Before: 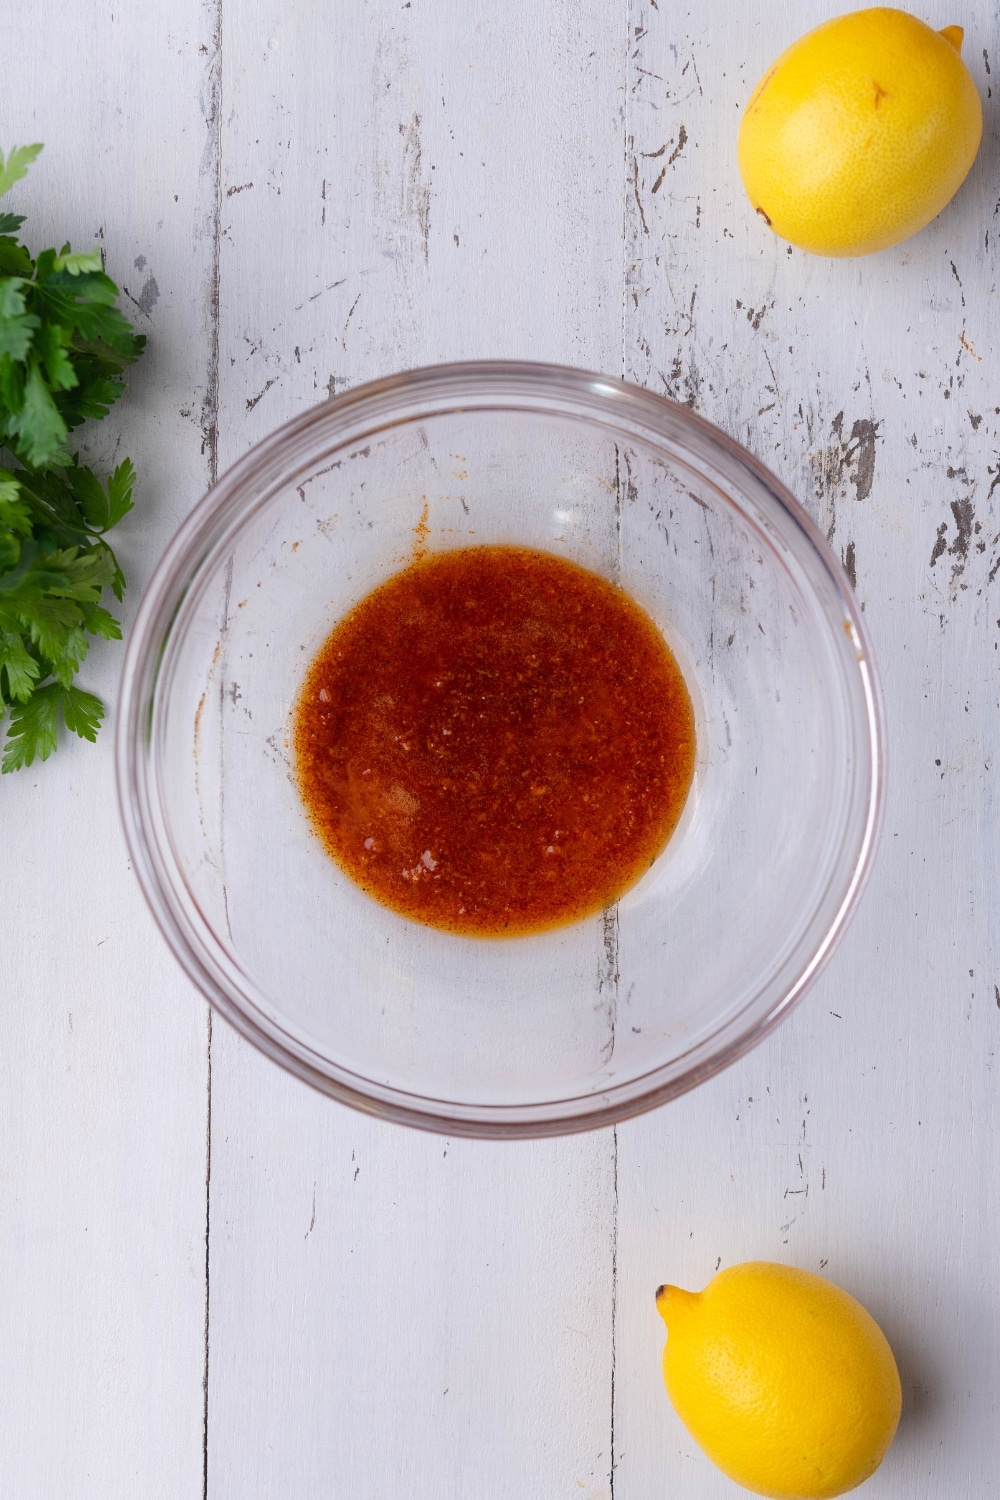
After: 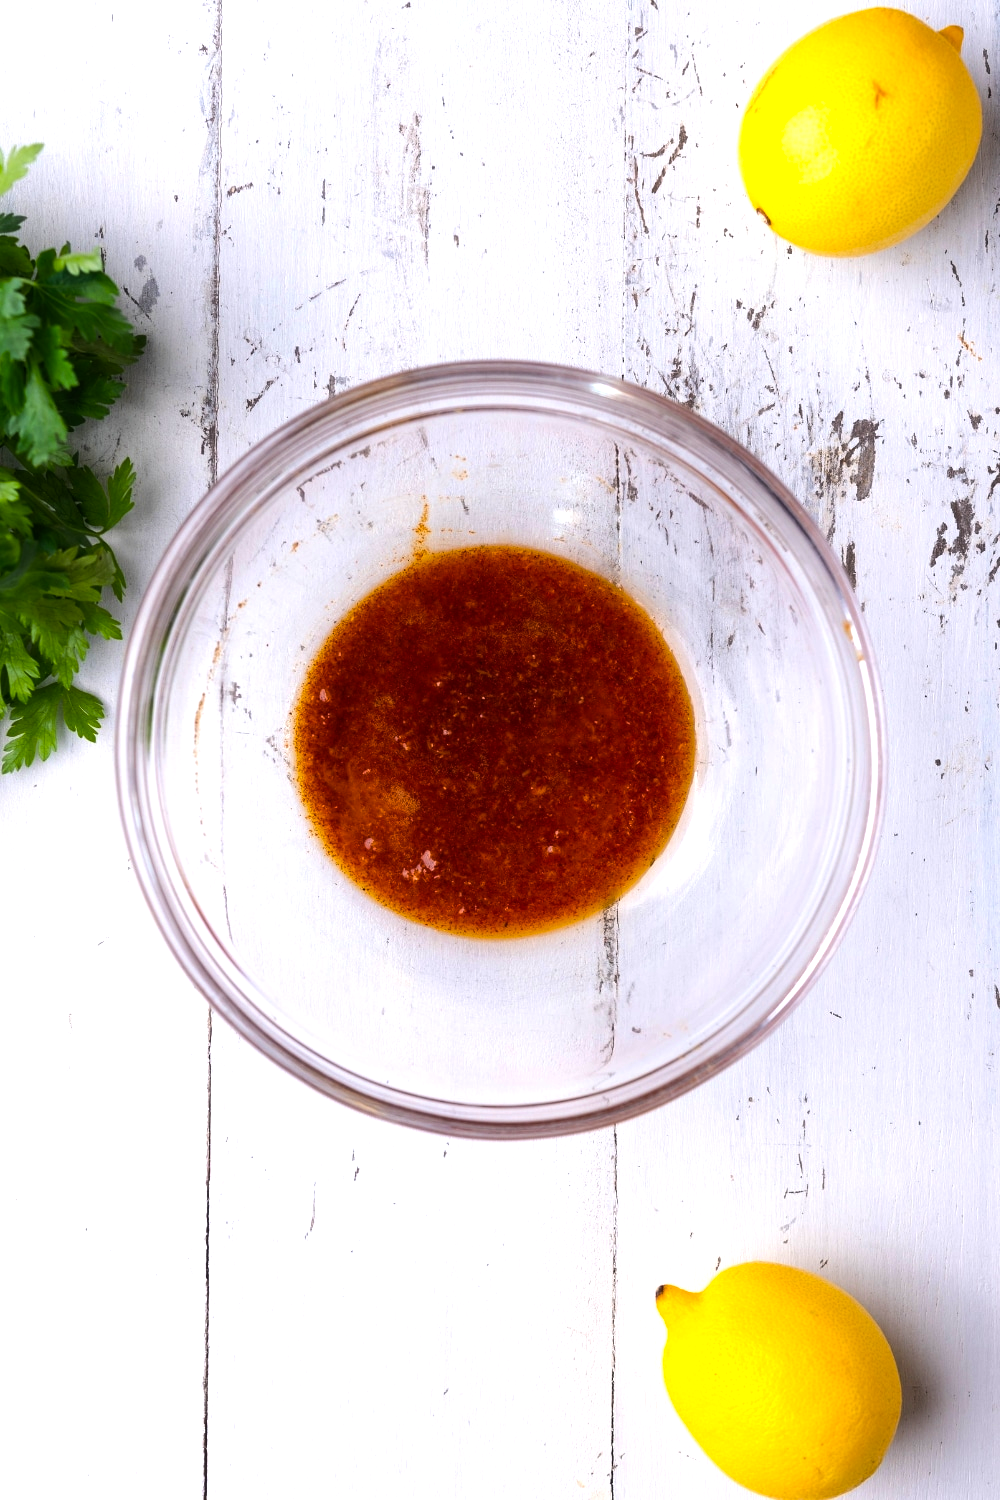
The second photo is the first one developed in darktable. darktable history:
color balance rgb: perceptual saturation grading › global saturation 15.06%, perceptual brilliance grading › highlights 20.711%, perceptual brilliance grading › mid-tones 19.093%, perceptual brilliance grading › shadows -19.671%, global vibrance 20%
